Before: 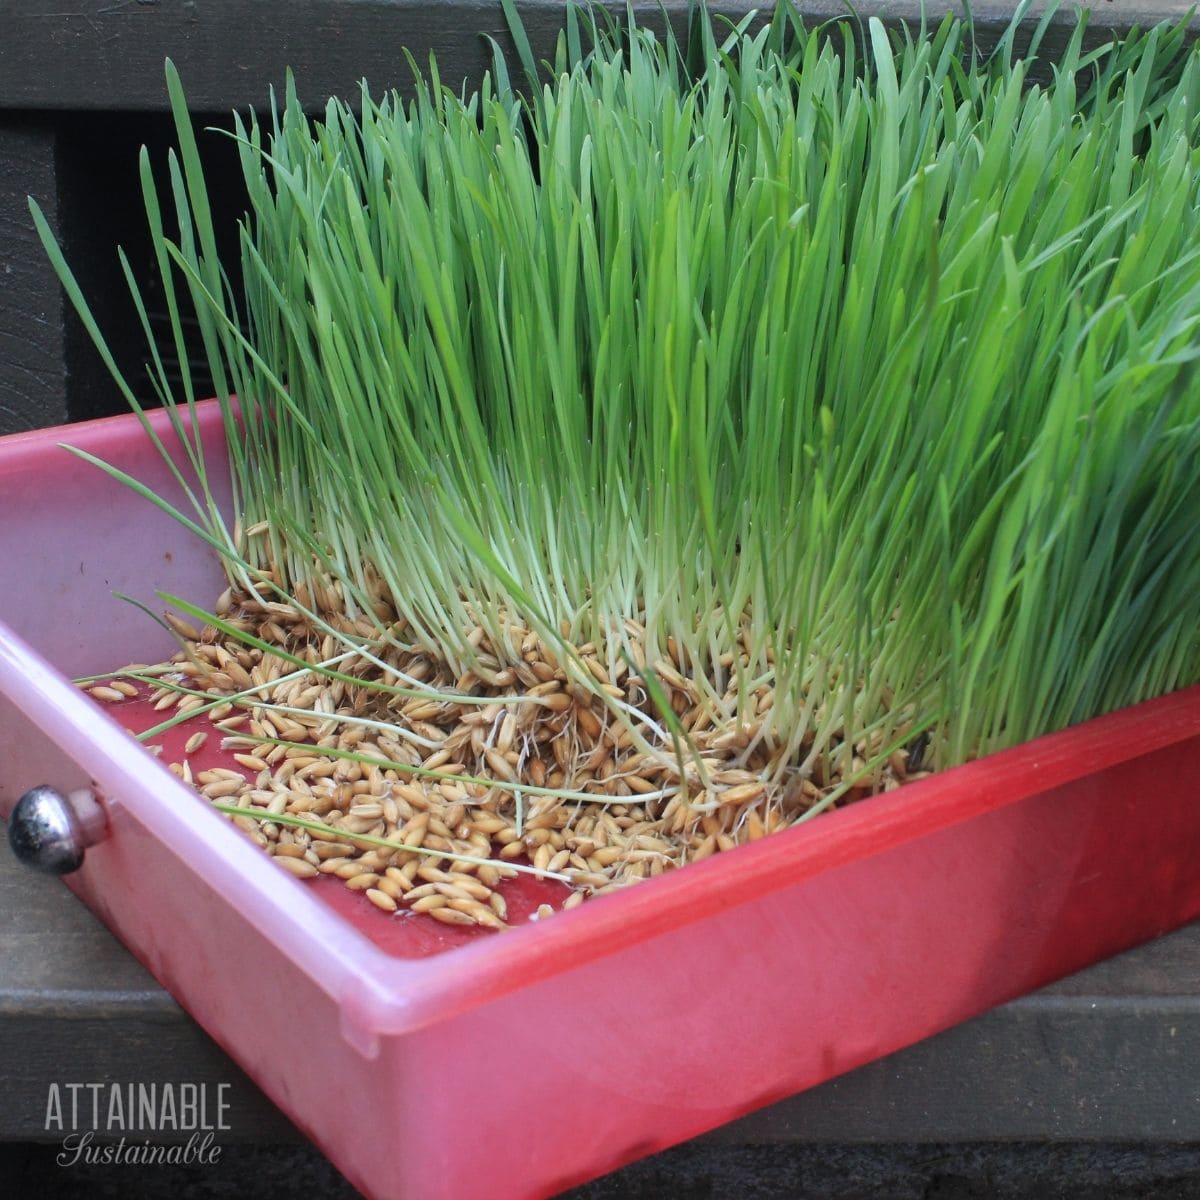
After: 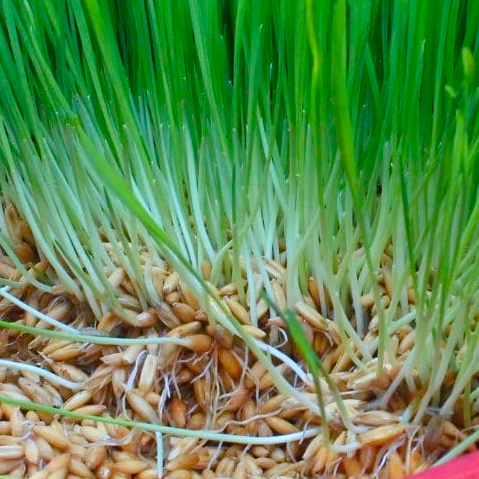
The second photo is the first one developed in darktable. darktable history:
crop: left 30%, top 30%, right 30%, bottom 30%
color balance rgb: perceptual saturation grading › global saturation 20%, perceptual saturation grading › highlights -25%, perceptual saturation grading › shadows 50.52%, global vibrance 40.24%
color calibration: x 0.372, y 0.386, temperature 4283.97 K
